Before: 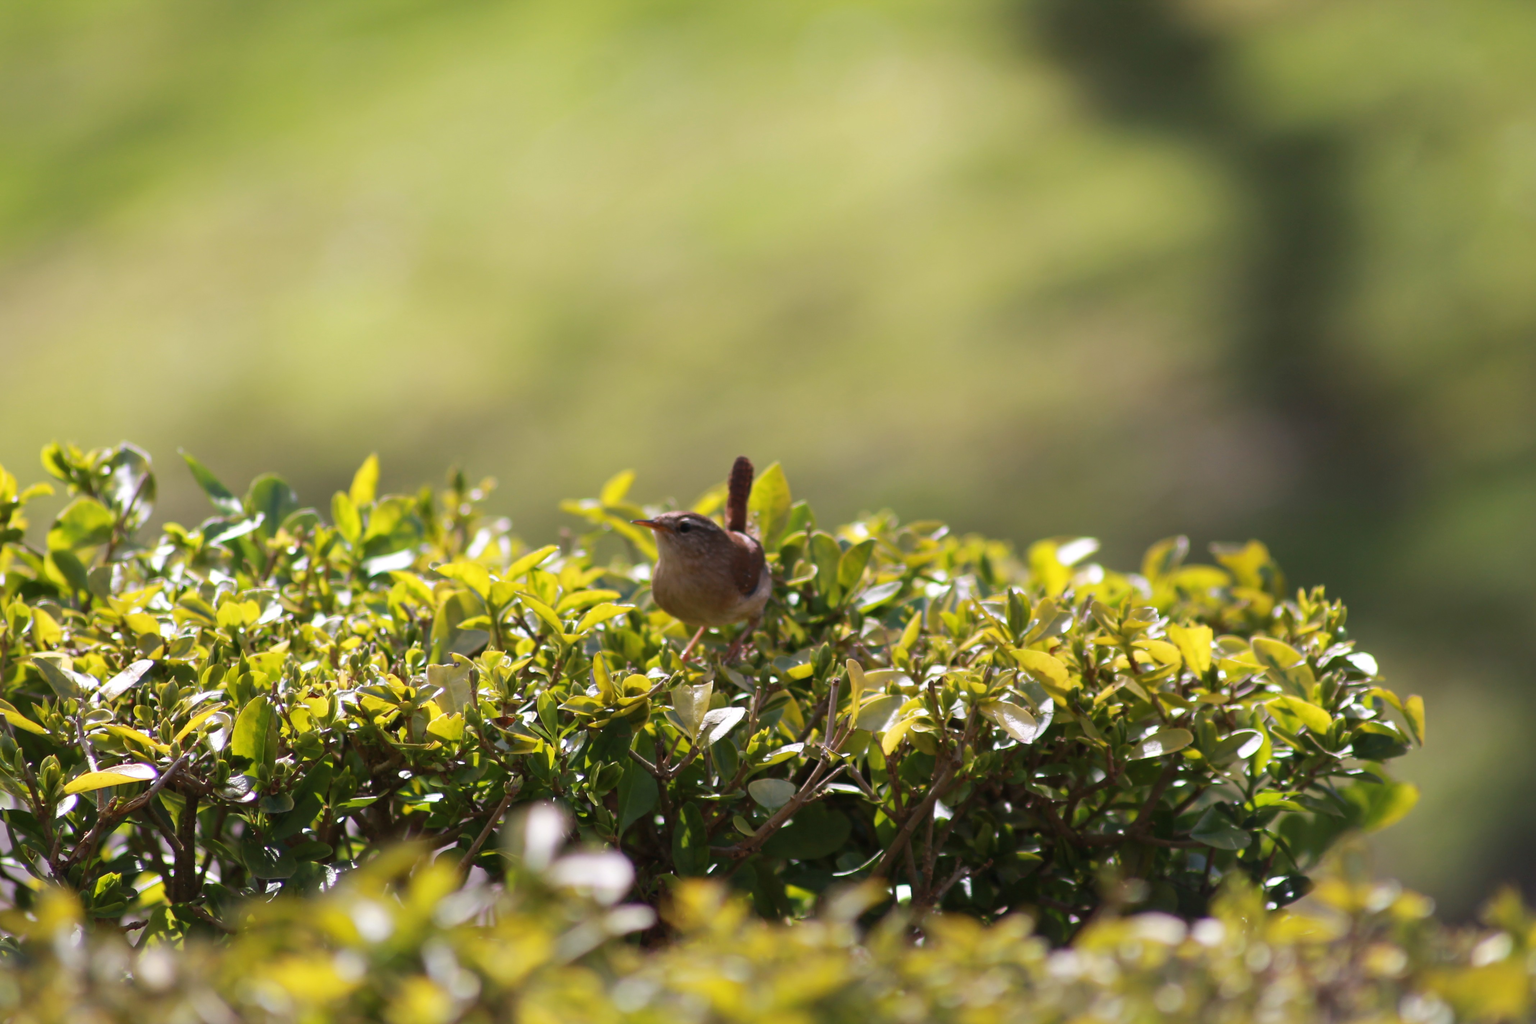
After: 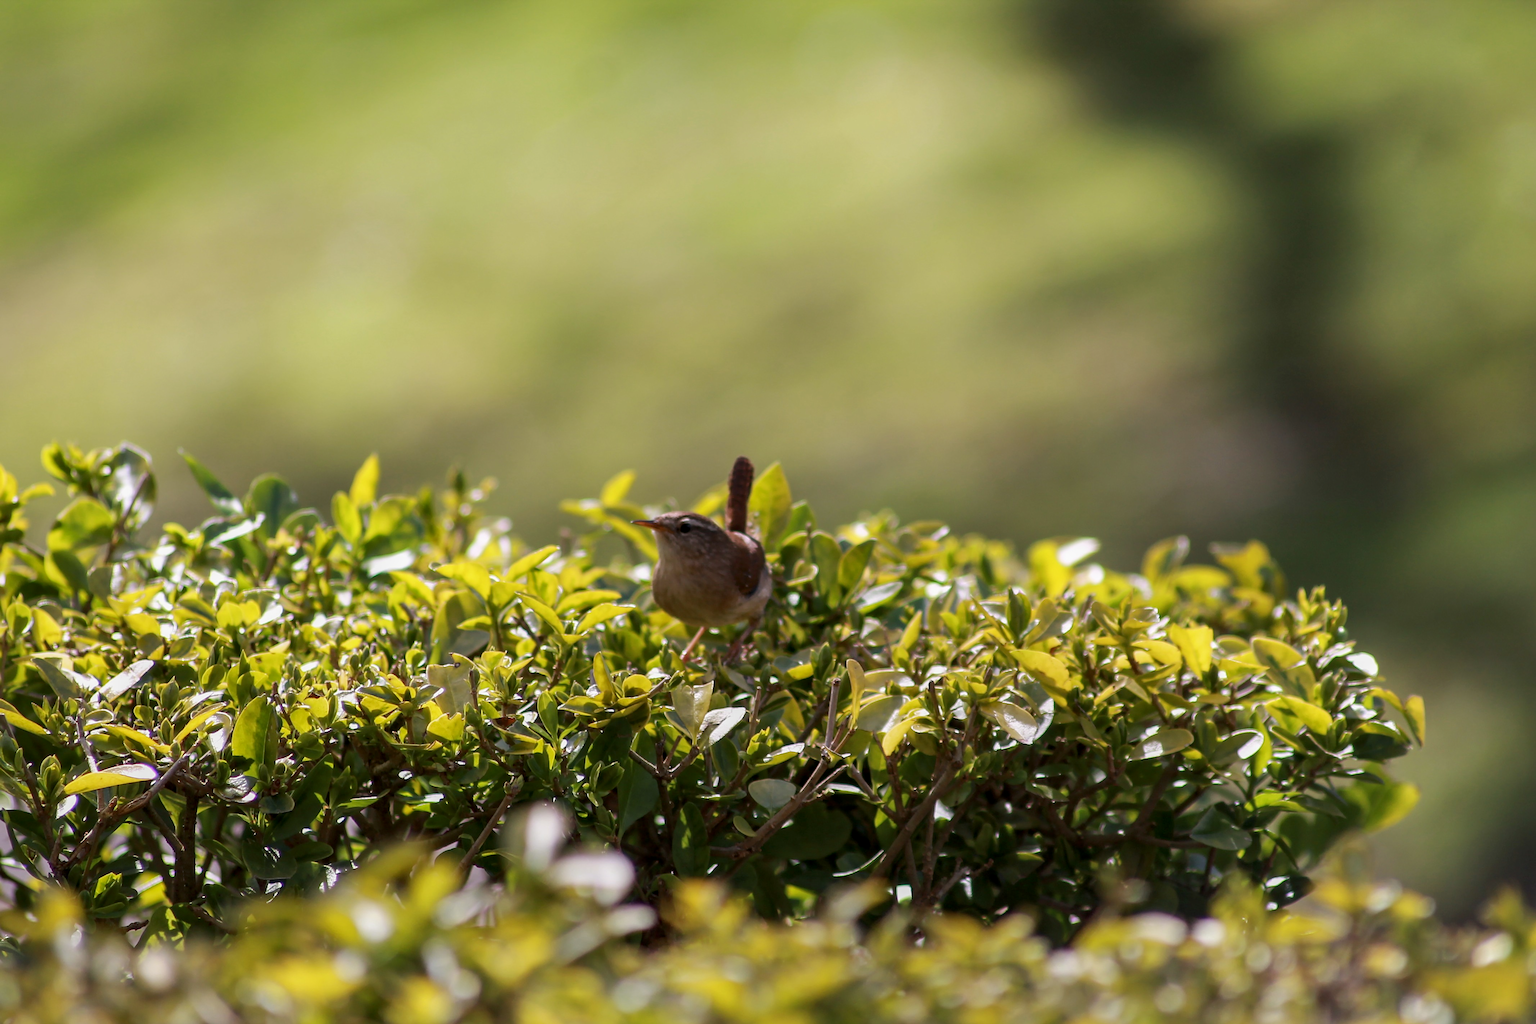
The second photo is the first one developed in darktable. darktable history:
local contrast: on, module defaults
sharpen: on, module defaults
exposure: black level correction 0.001, exposure -0.2 EV, compensate highlight preservation false
